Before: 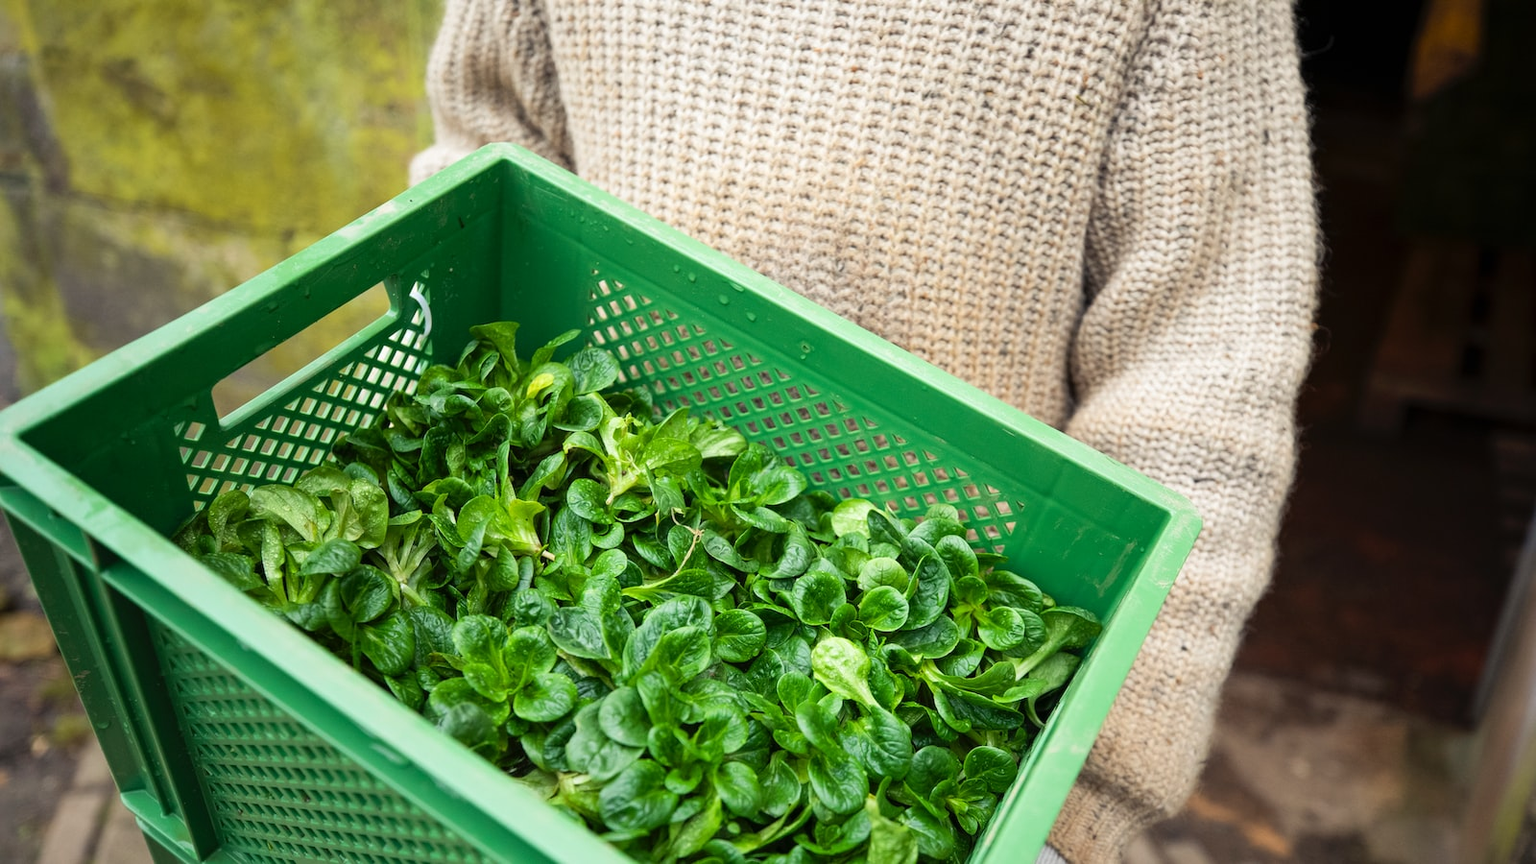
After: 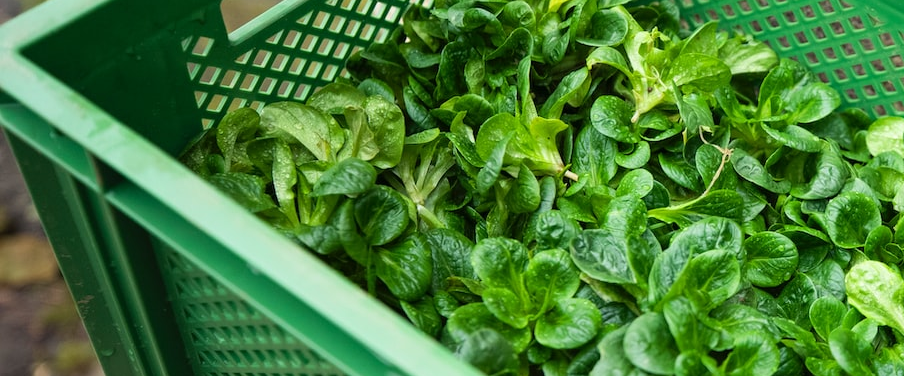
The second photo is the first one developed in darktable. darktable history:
crop: top 44.803%, right 43.47%, bottom 13.328%
